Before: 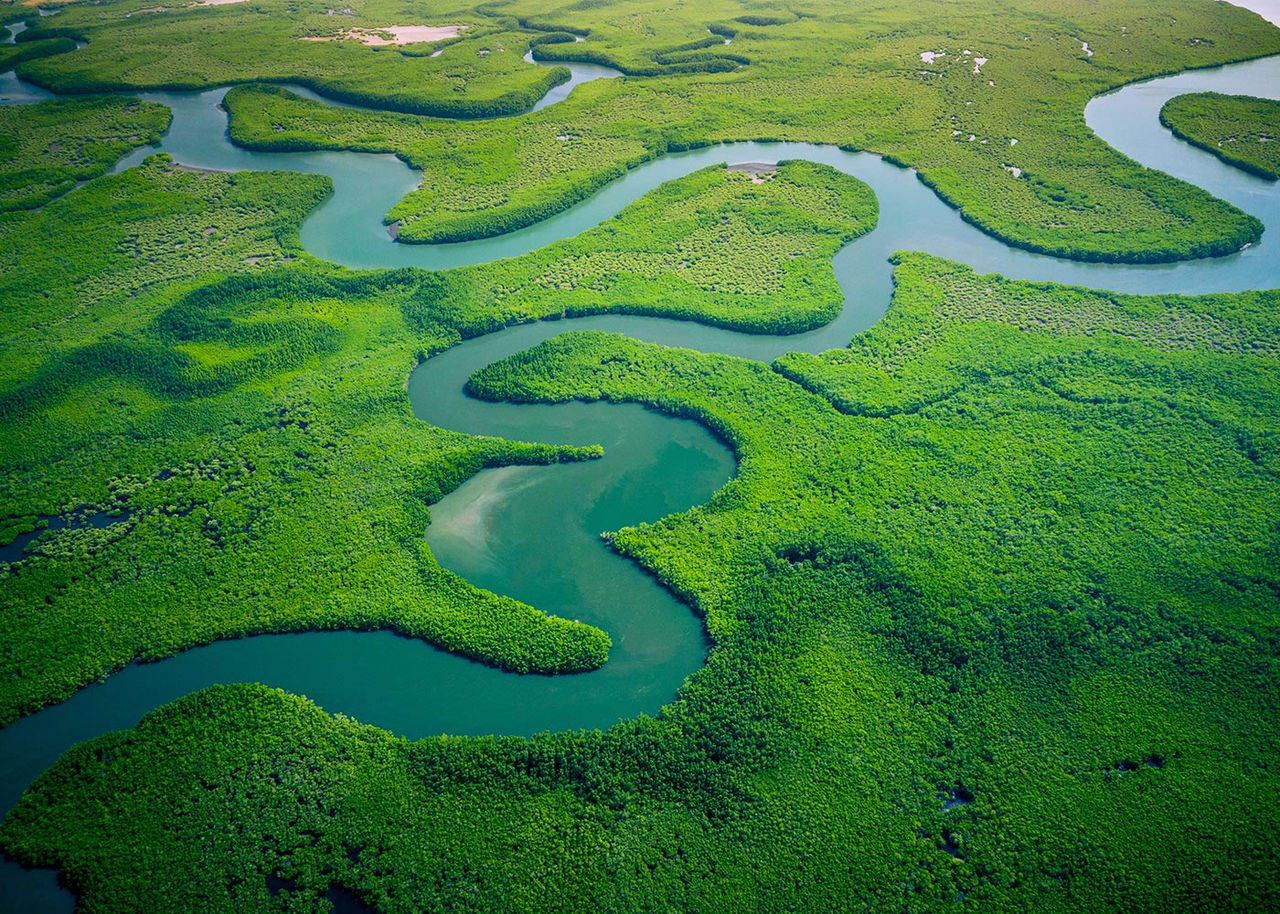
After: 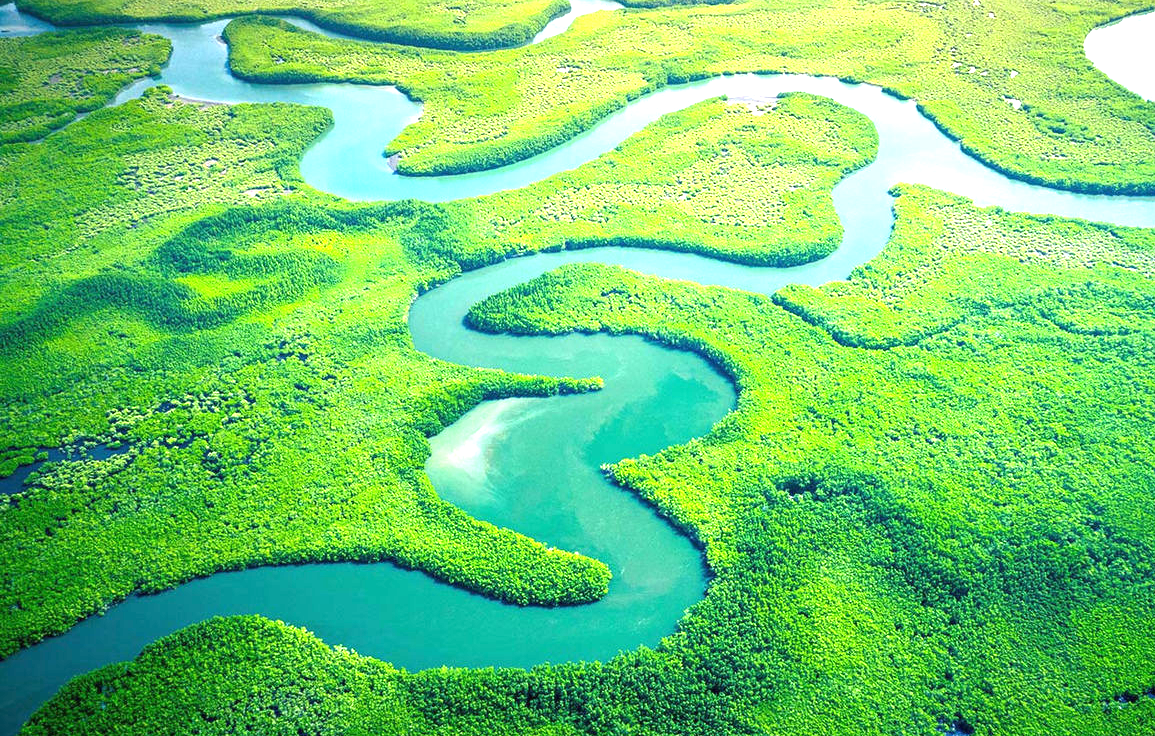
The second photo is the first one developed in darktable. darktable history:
crop: top 7.49%, right 9.717%, bottom 11.943%
exposure: black level correction 0, exposure 1.741 EV, compensate exposure bias true, compensate highlight preservation false
